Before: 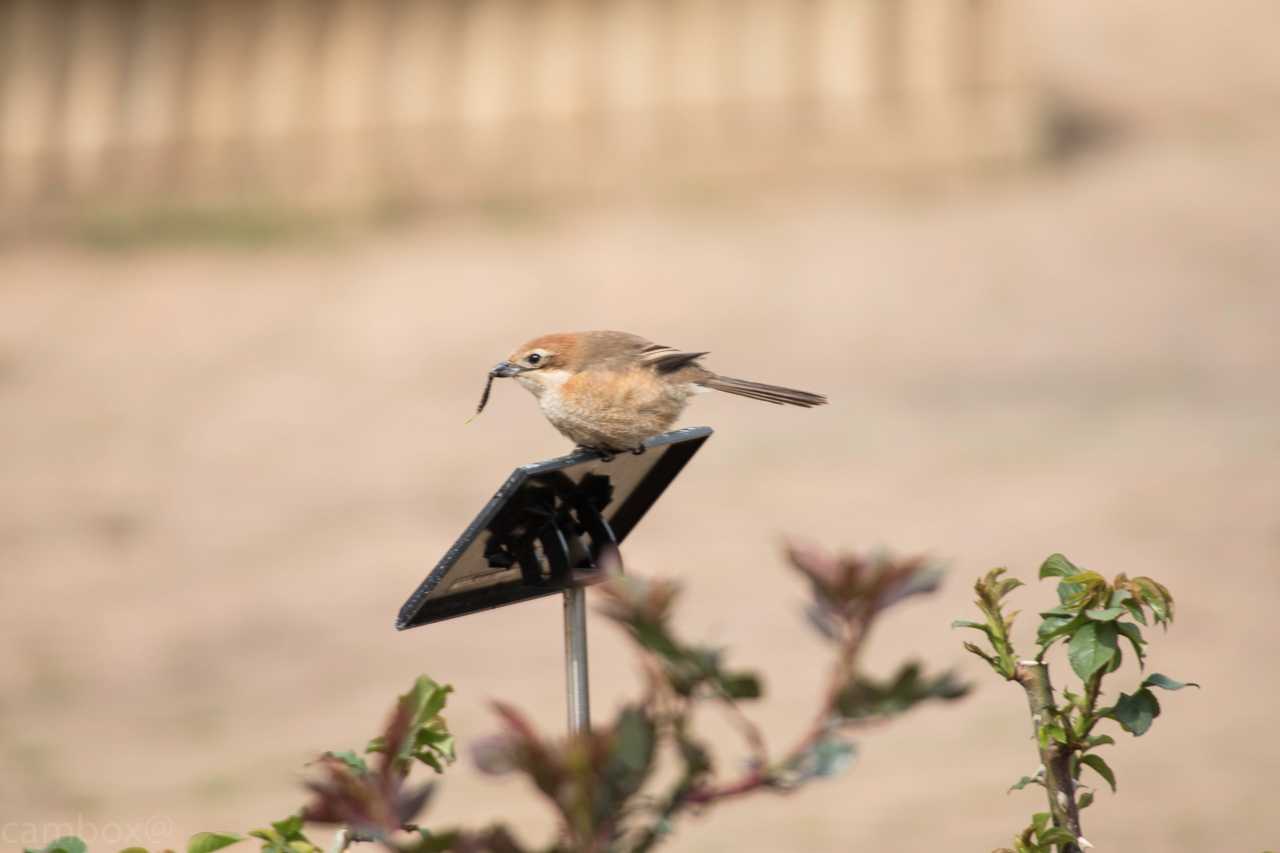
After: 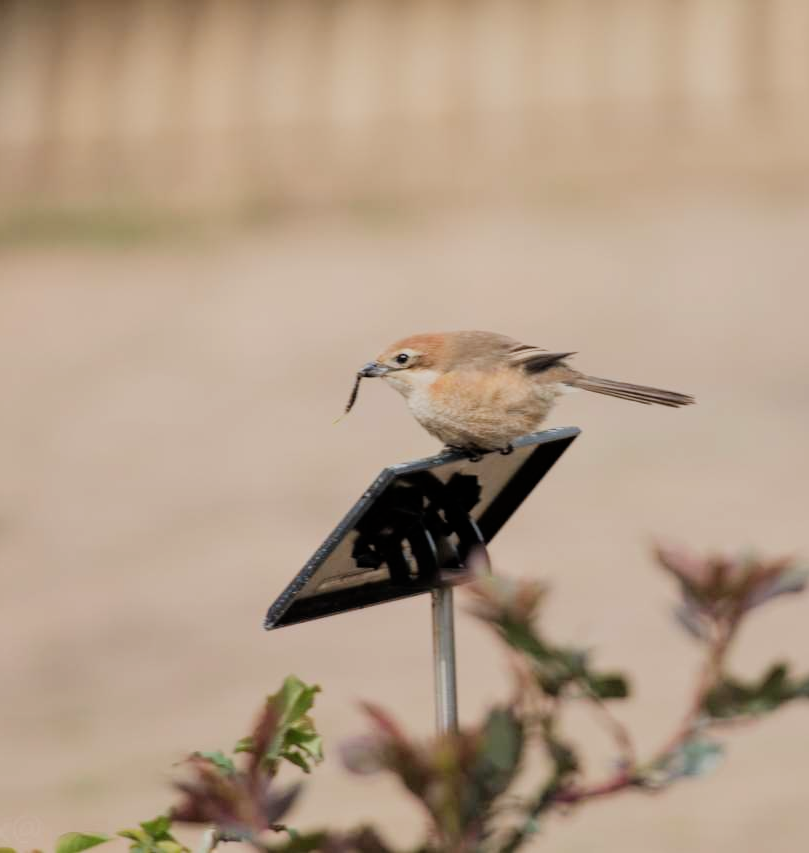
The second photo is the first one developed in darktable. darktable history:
crop: left 10.39%, right 26.345%
filmic rgb: black relative exposure -7.65 EV, white relative exposure 4.56 EV, threshold 3.01 EV, hardness 3.61, enable highlight reconstruction true
